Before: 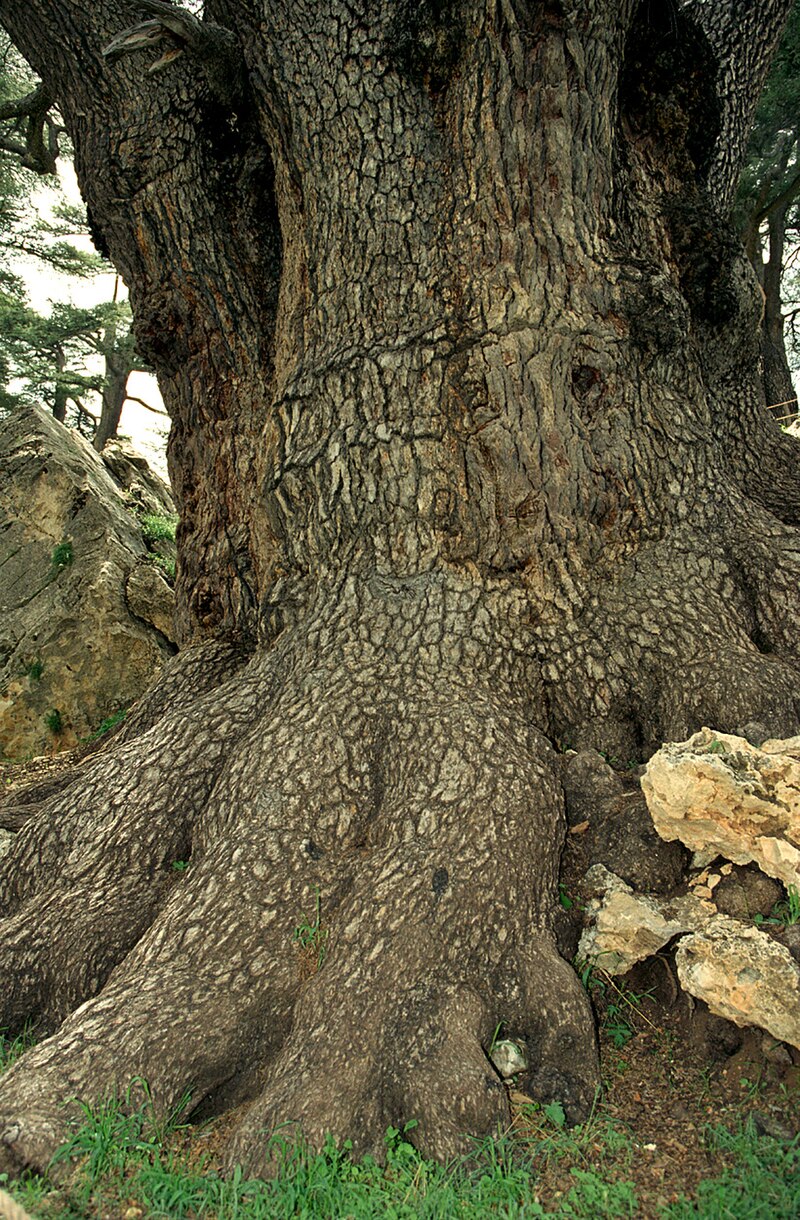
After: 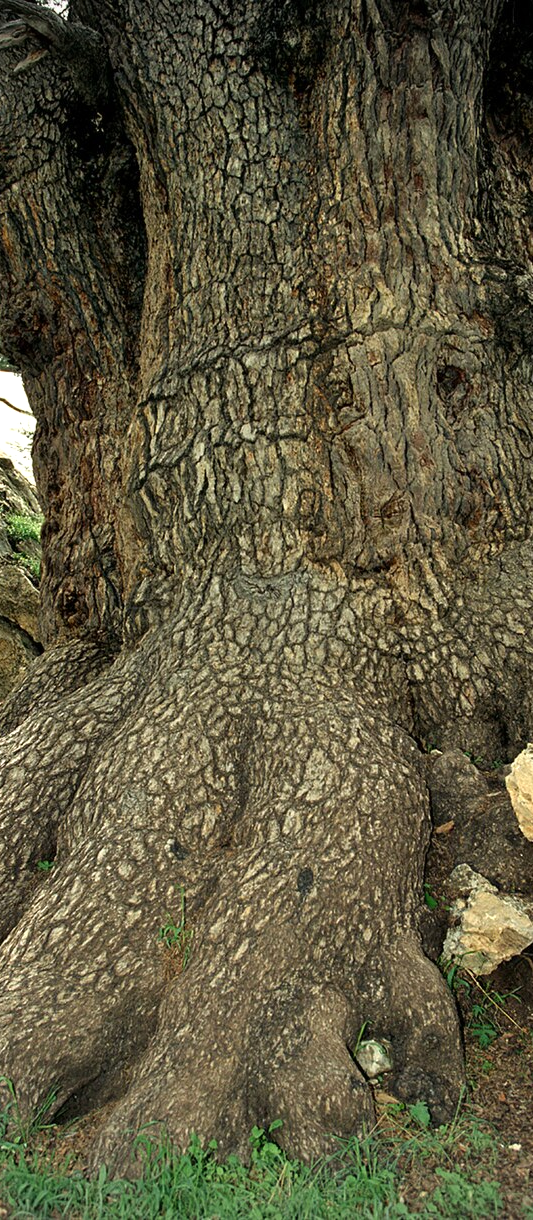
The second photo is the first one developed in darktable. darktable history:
crop: left 16.899%, right 16.355%
levels: levels [0, 0.476, 0.951]
vignetting: brightness -0.266
